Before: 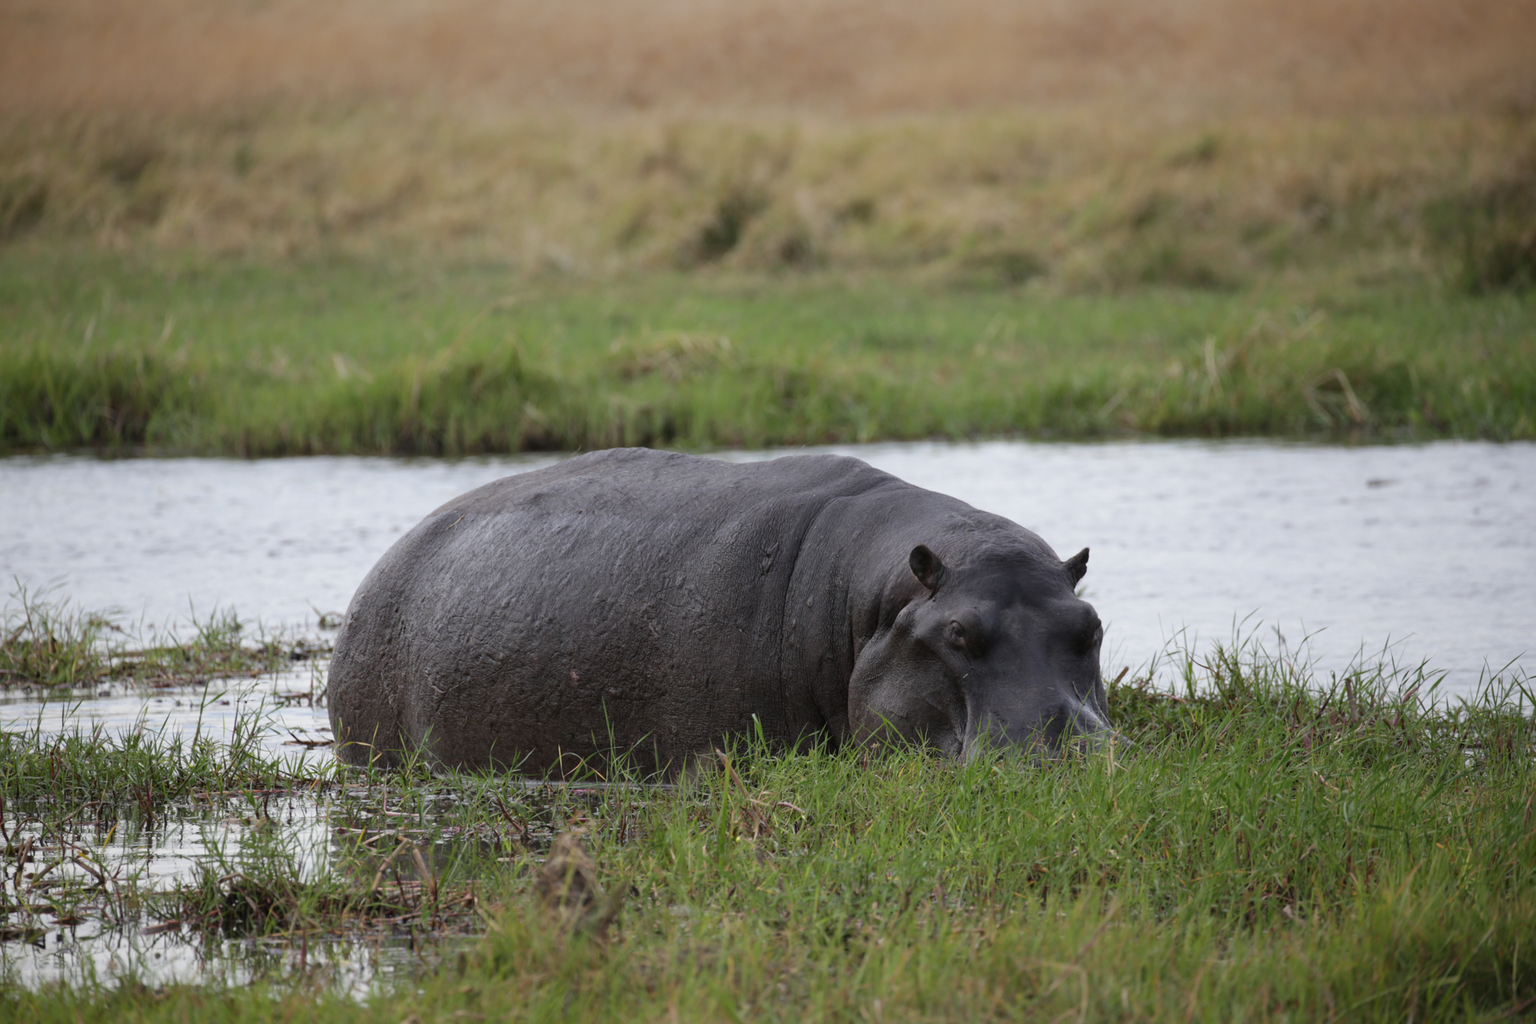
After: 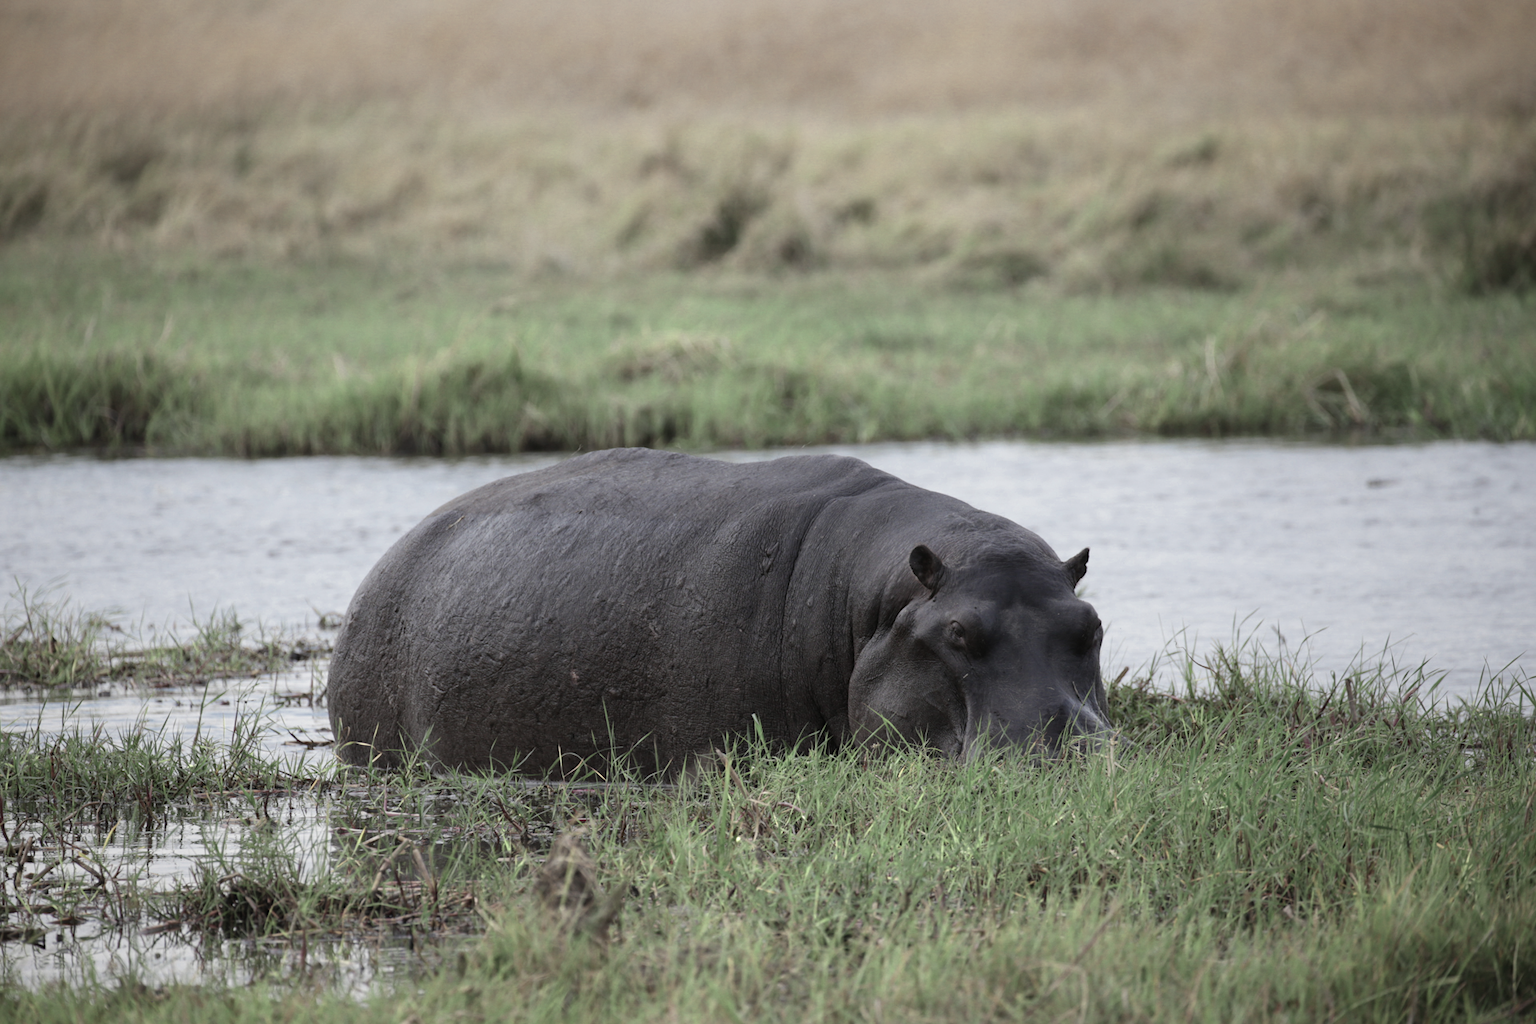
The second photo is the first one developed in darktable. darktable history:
color zones: curves: ch0 [(0.25, 0.667) (0.758, 0.368)]; ch1 [(0.215, 0.245) (0.761, 0.373)]; ch2 [(0.247, 0.554) (0.761, 0.436)]
contrast brightness saturation: contrast 0.038, saturation 0.151
